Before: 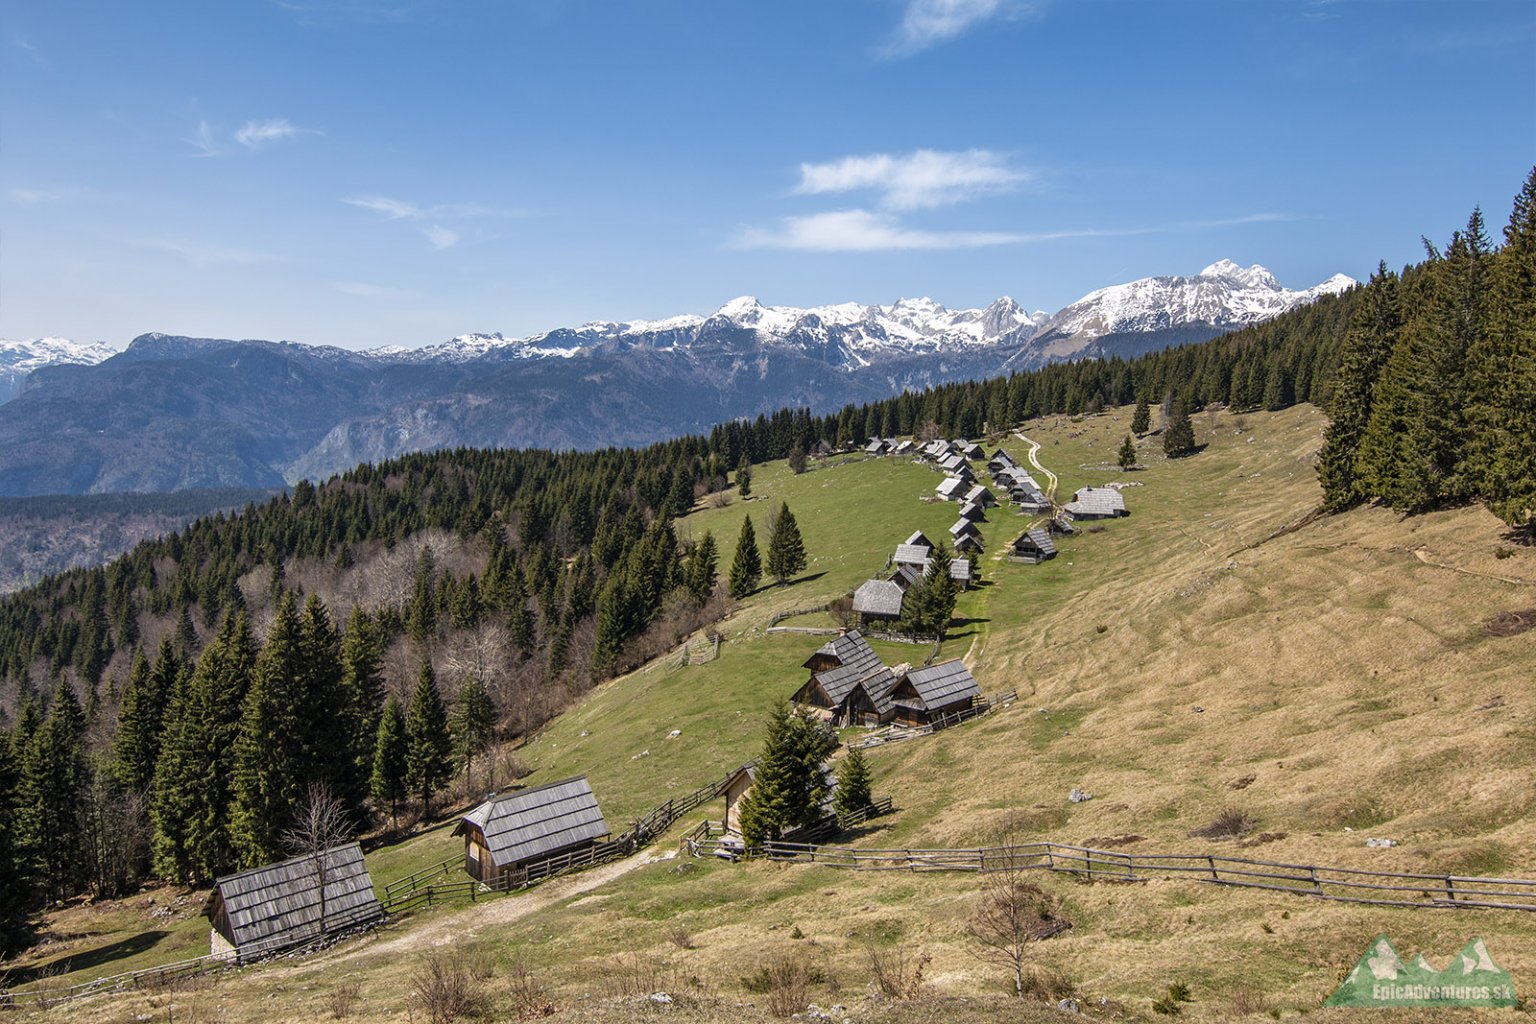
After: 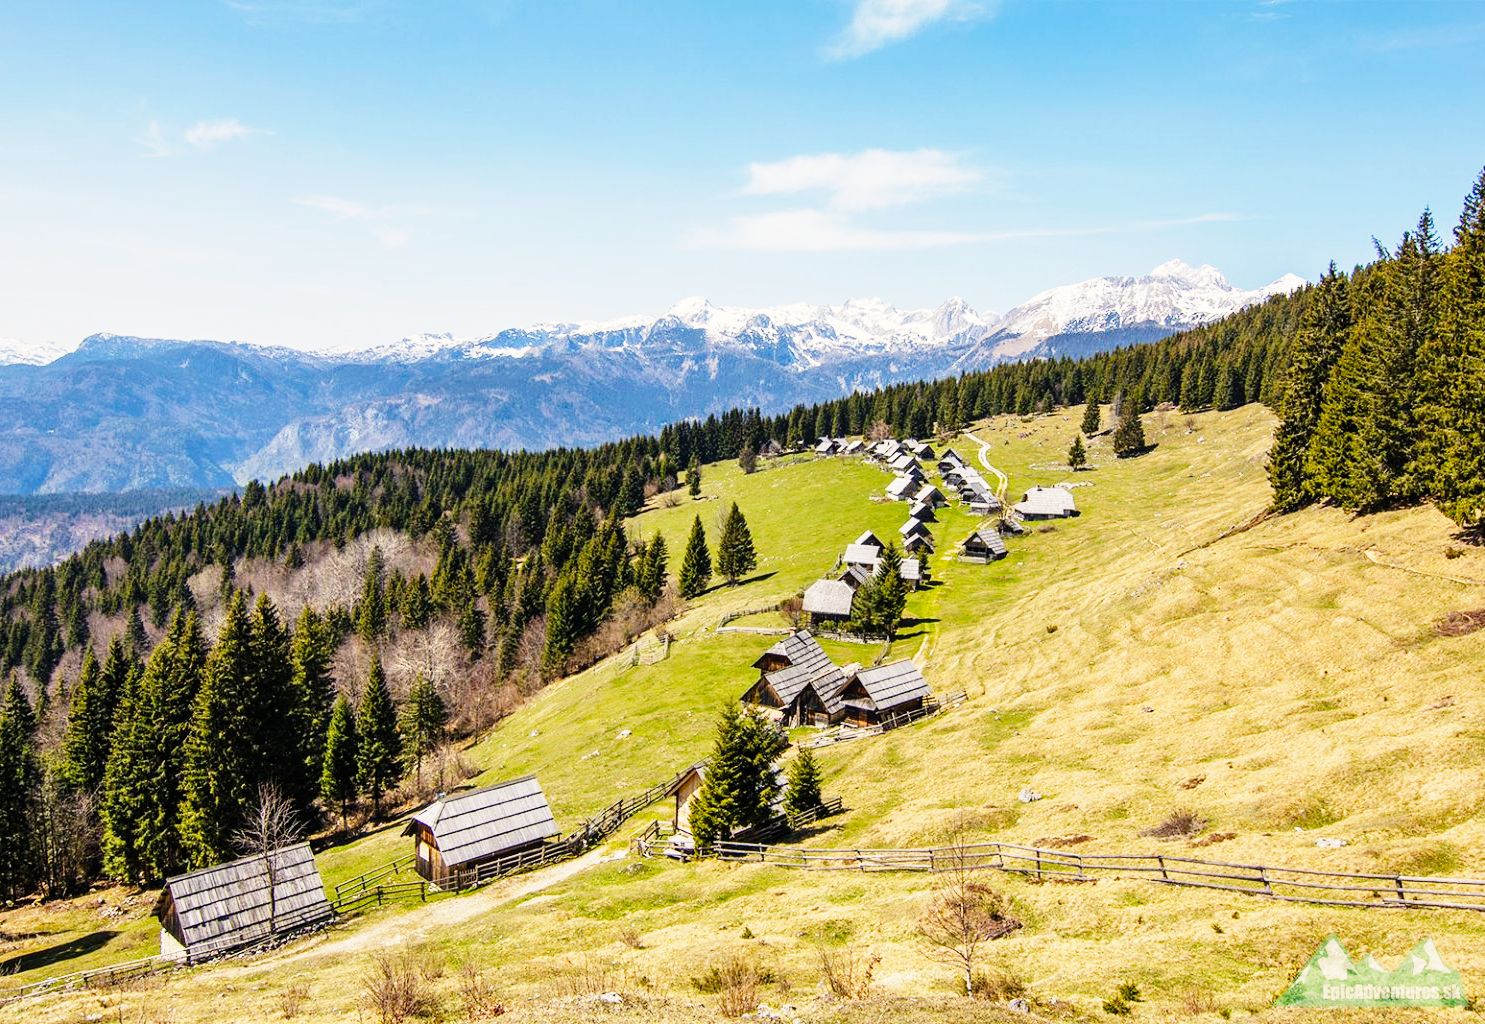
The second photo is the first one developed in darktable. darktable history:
base curve: curves: ch0 [(0, 0) (0, 0.001) (0.001, 0.001) (0.004, 0.002) (0.007, 0.004) (0.015, 0.013) (0.033, 0.045) (0.052, 0.096) (0.075, 0.17) (0.099, 0.241) (0.163, 0.42) (0.219, 0.55) (0.259, 0.616) (0.327, 0.722) (0.365, 0.765) (0.522, 0.873) (0.547, 0.881) (0.689, 0.919) (0.826, 0.952) (1, 1)], preserve colors none
color balance rgb: highlights gain › chroma 2.989%, highlights gain › hue 77.53°, perceptual saturation grading › global saturation 15.934%, perceptual brilliance grading › global brilliance 2.097%, perceptual brilliance grading › highlights -3.531%, global vibrance 20%
crop and rotate: left 3.312%
